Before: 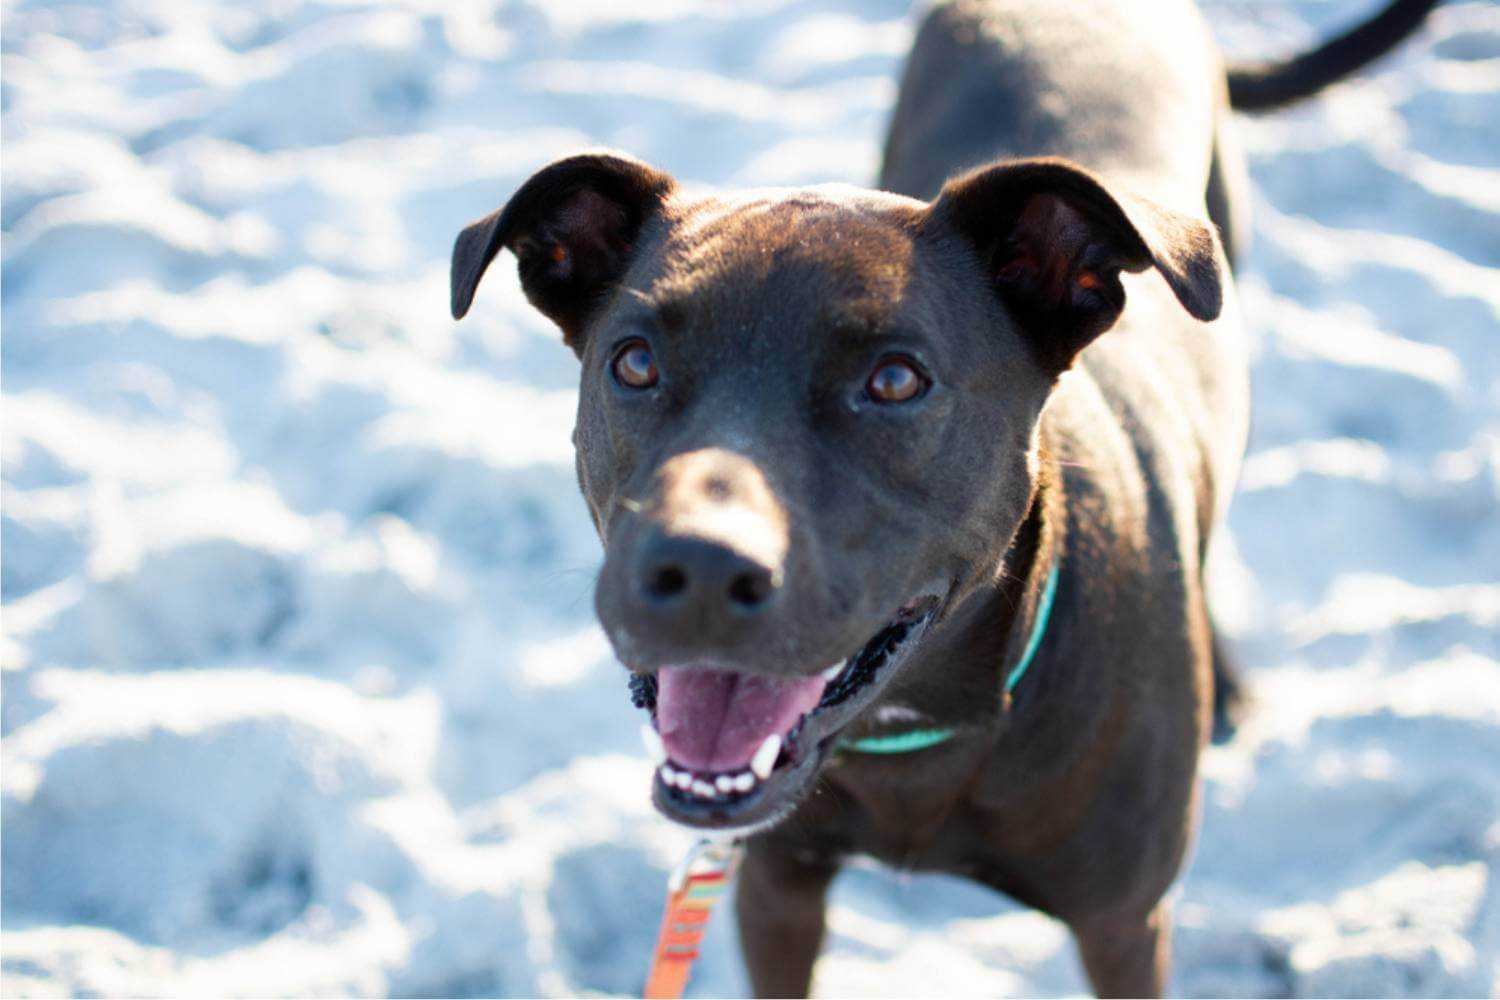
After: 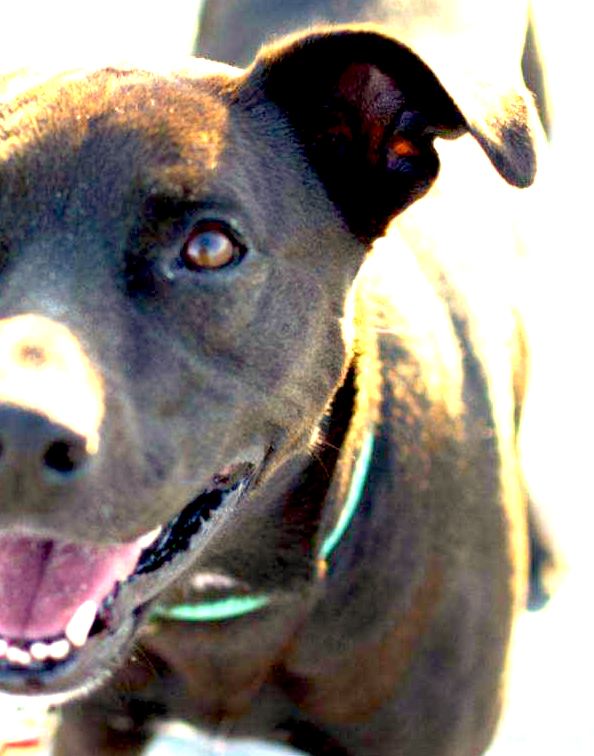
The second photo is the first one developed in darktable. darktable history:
color correction: highlights a* 2.72, highlights b* 22.8
exposure: black level correction 0.009, exposure 1.425 EV, compensate highlight preservation false
crop: left 45.721%, top 13.393%, right 14.118%, bottom 10.01%
